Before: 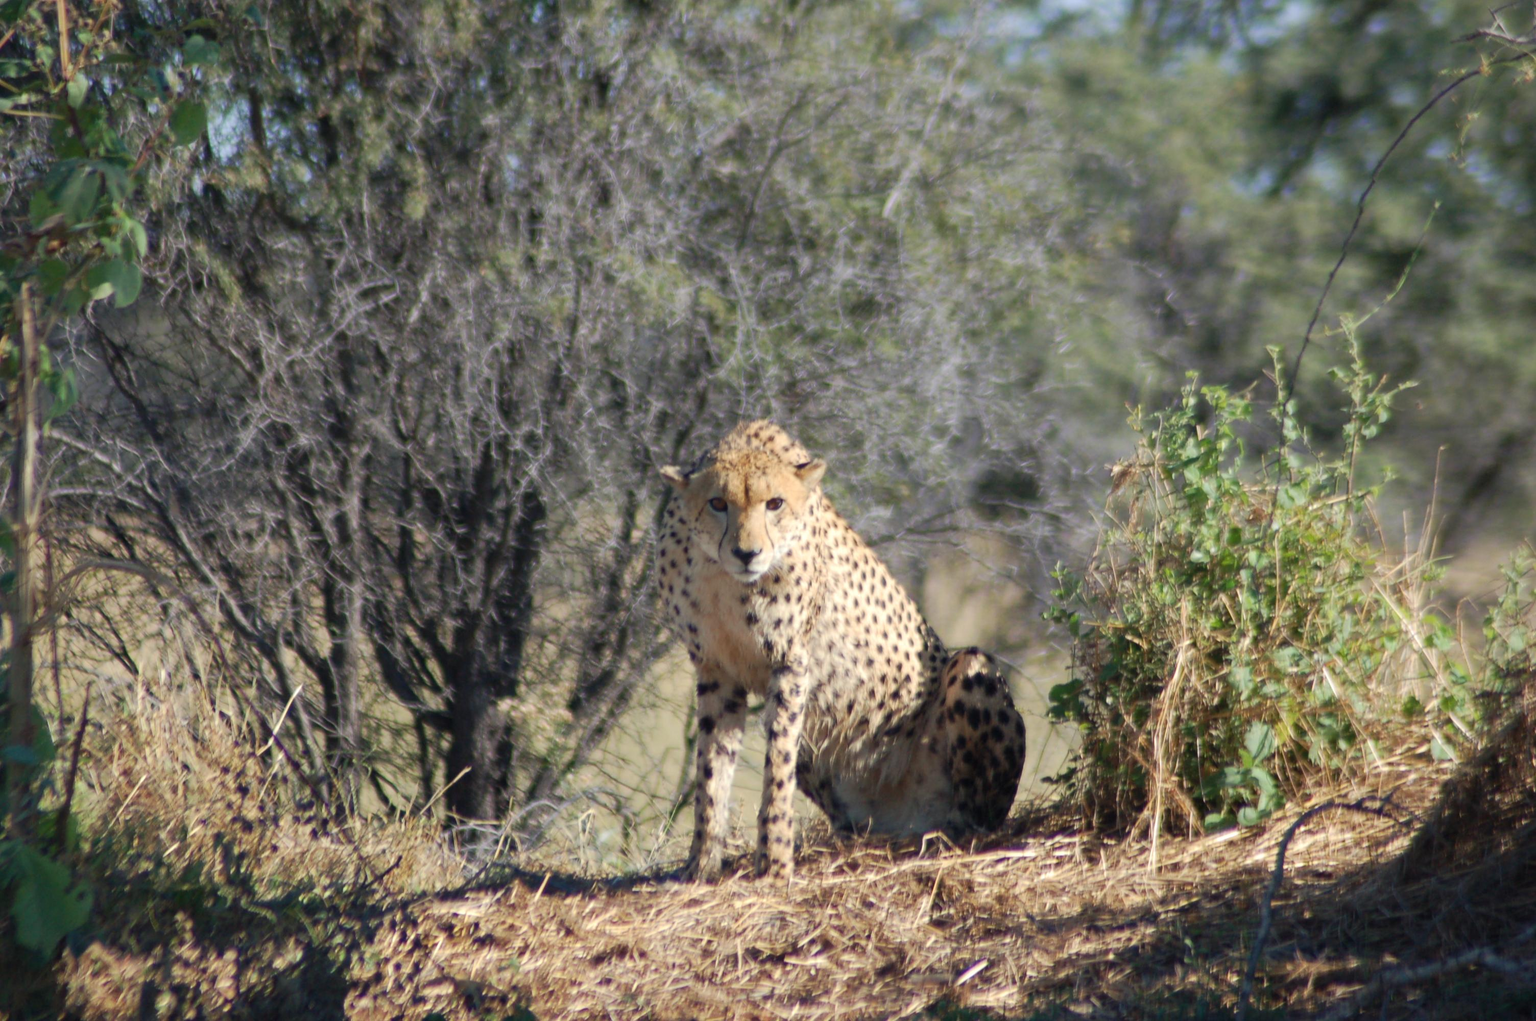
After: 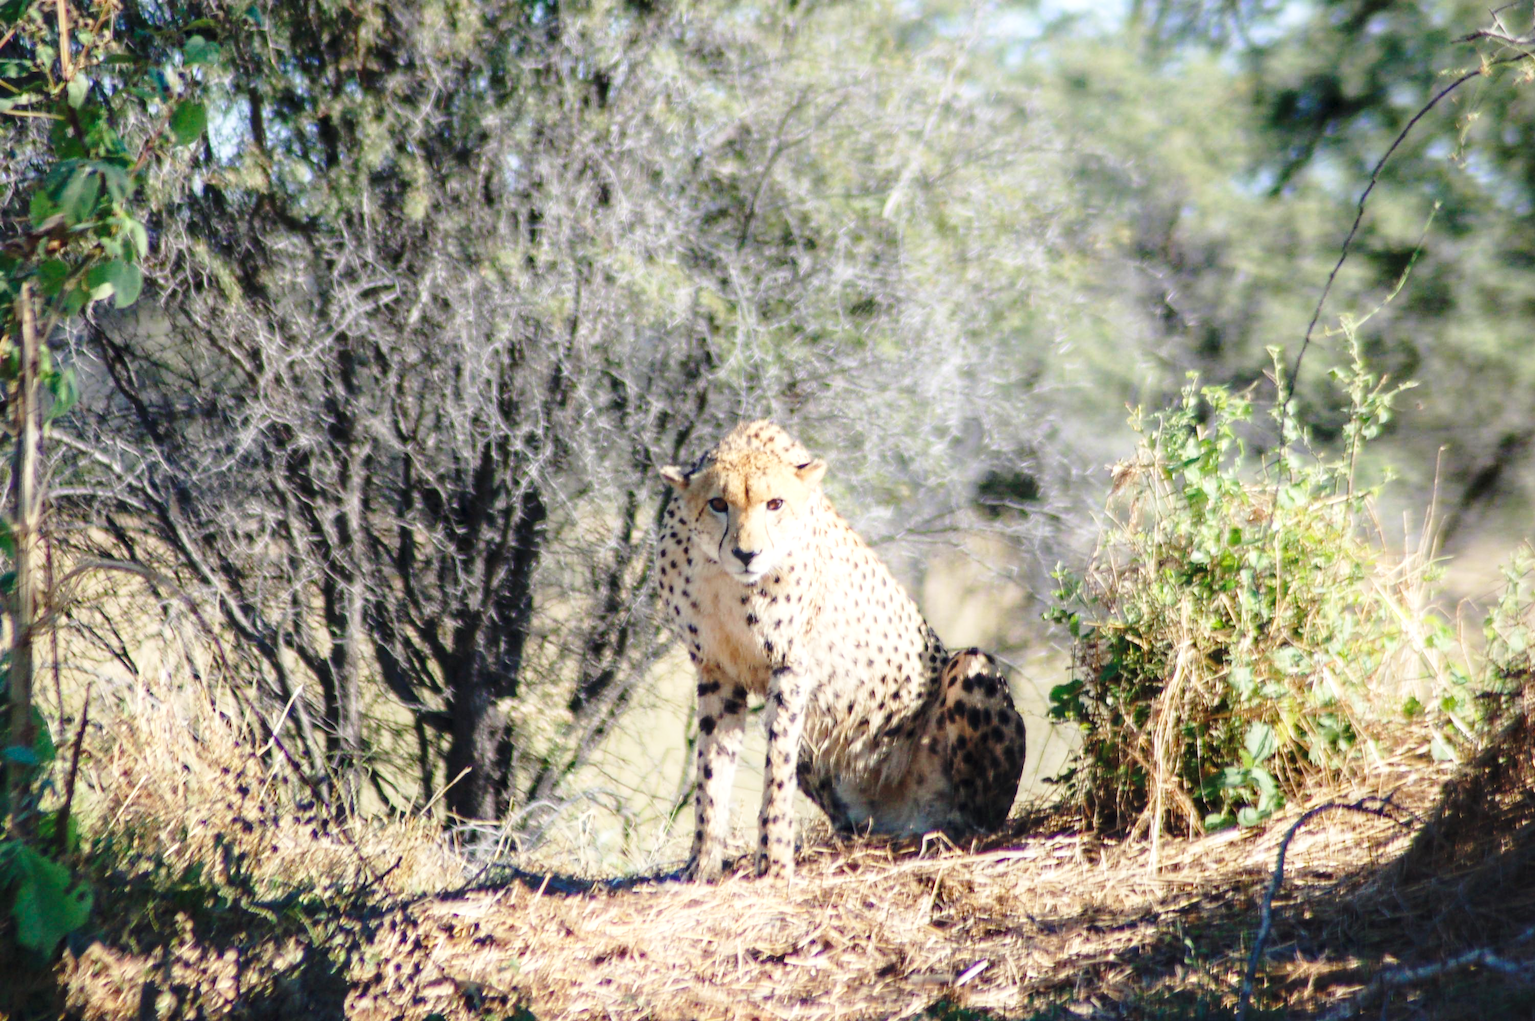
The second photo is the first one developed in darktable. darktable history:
local contrast: on, module defaults
shadows and highlights: shadows -25.96, highlights 50.45, soften with gaussian
base curve: curves: ch0 [(0, 0) (0.032, 0.037) (0.105, 0.228) (0.435, 0.76) (0.856, 0.983) (1, 1)], preserve colors none
color zones: curves: ch0 [(0.068, 0.464) (0.25, 0.5) (0.48, 0.508) (0.75, 0.536) (0.886, 0.476) (0.967, 0.456)]; ch1 [(0.066, 0.456) (0.25, 0.5) (0.616, 0.508) (0.746, 0.56) (0.934, 0.444)]
